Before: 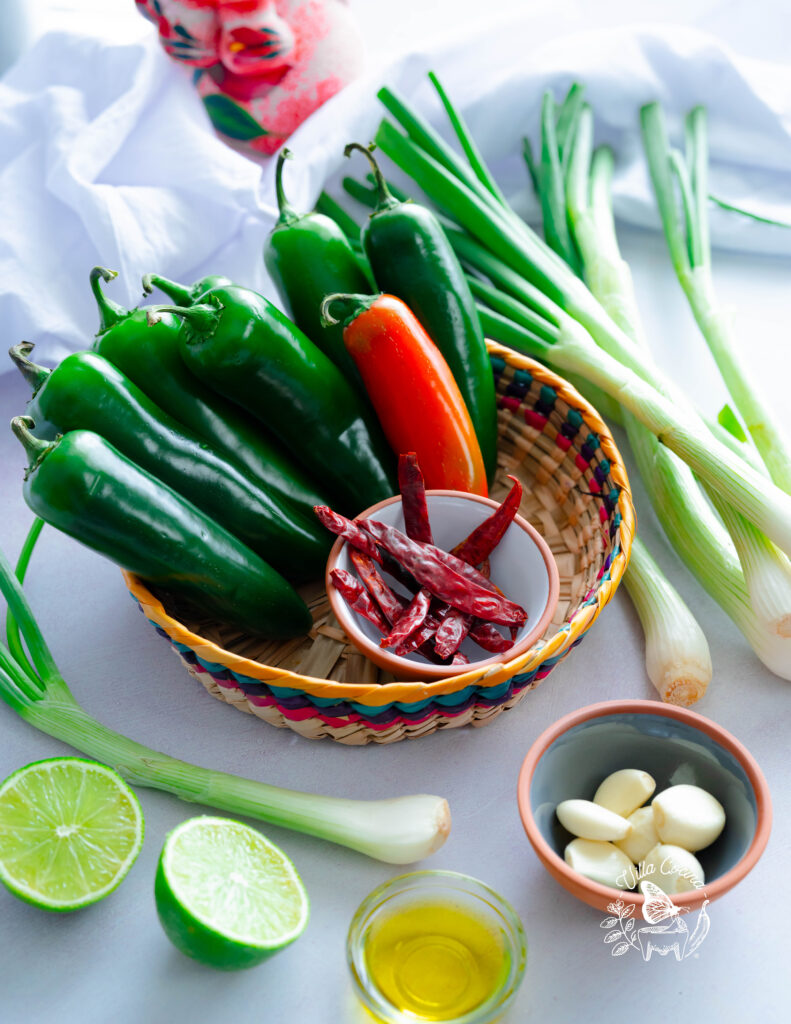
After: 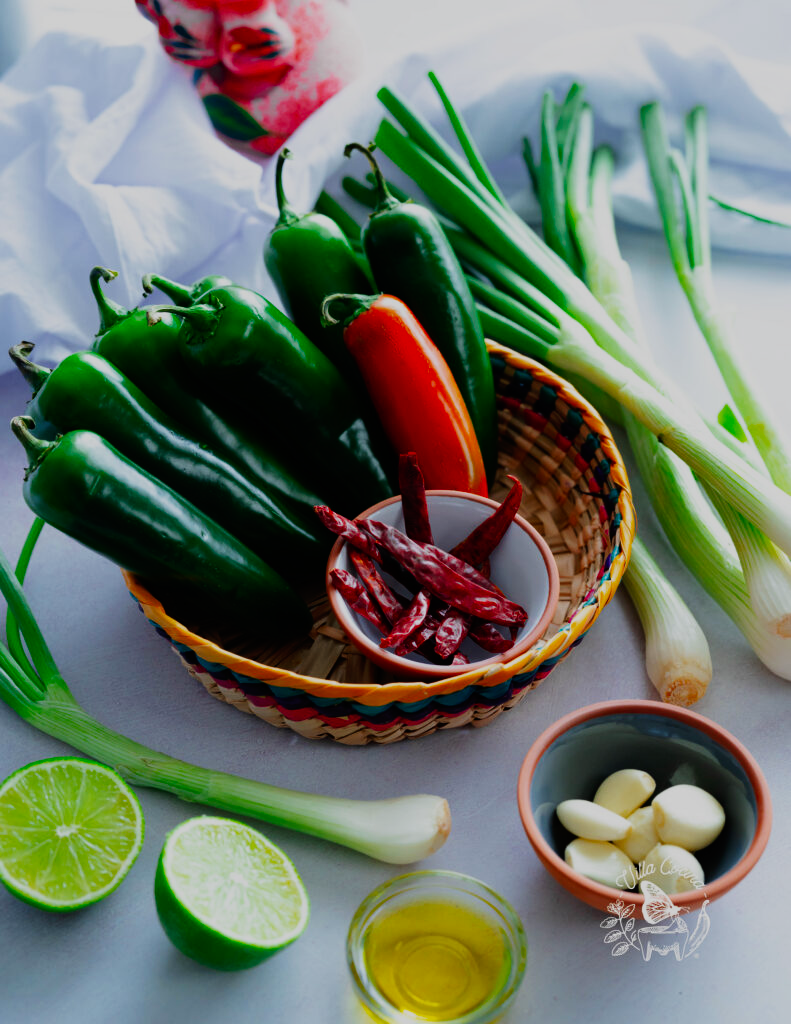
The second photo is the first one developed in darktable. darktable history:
exposure: exposure -2.002 EV, compensate highlight preservation false
base curve: curves: ch0 [(0, 0) (0.007, 0.004) (0.027, 0.03) (0.046, 0.07) (0.207, 0.54) (0.442, 0.872) (0.673, 0.972) (1, 1)], preserve colors none
